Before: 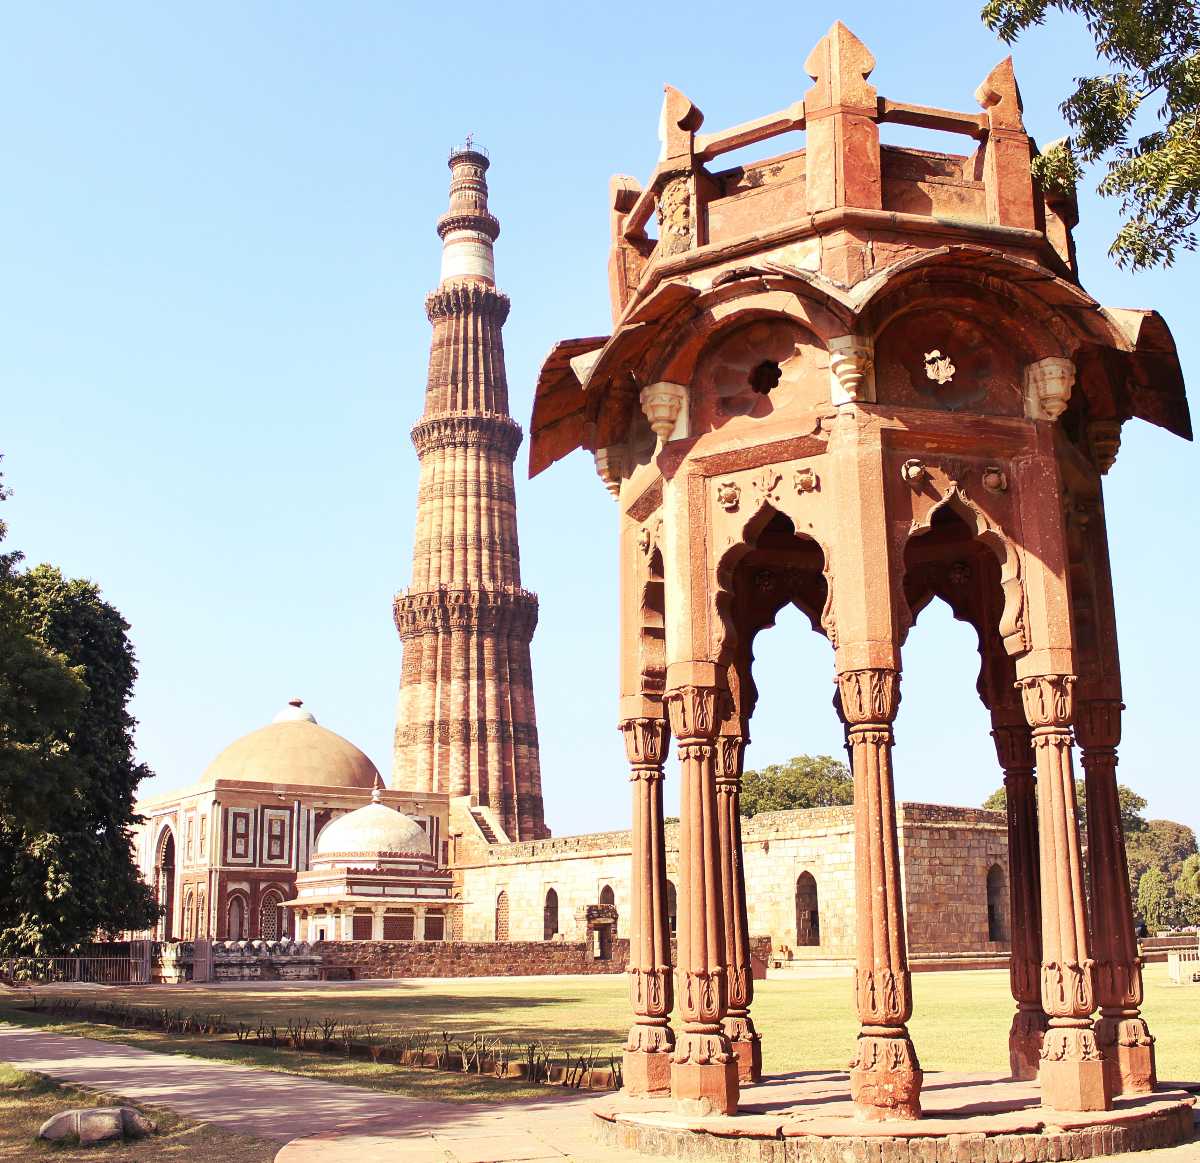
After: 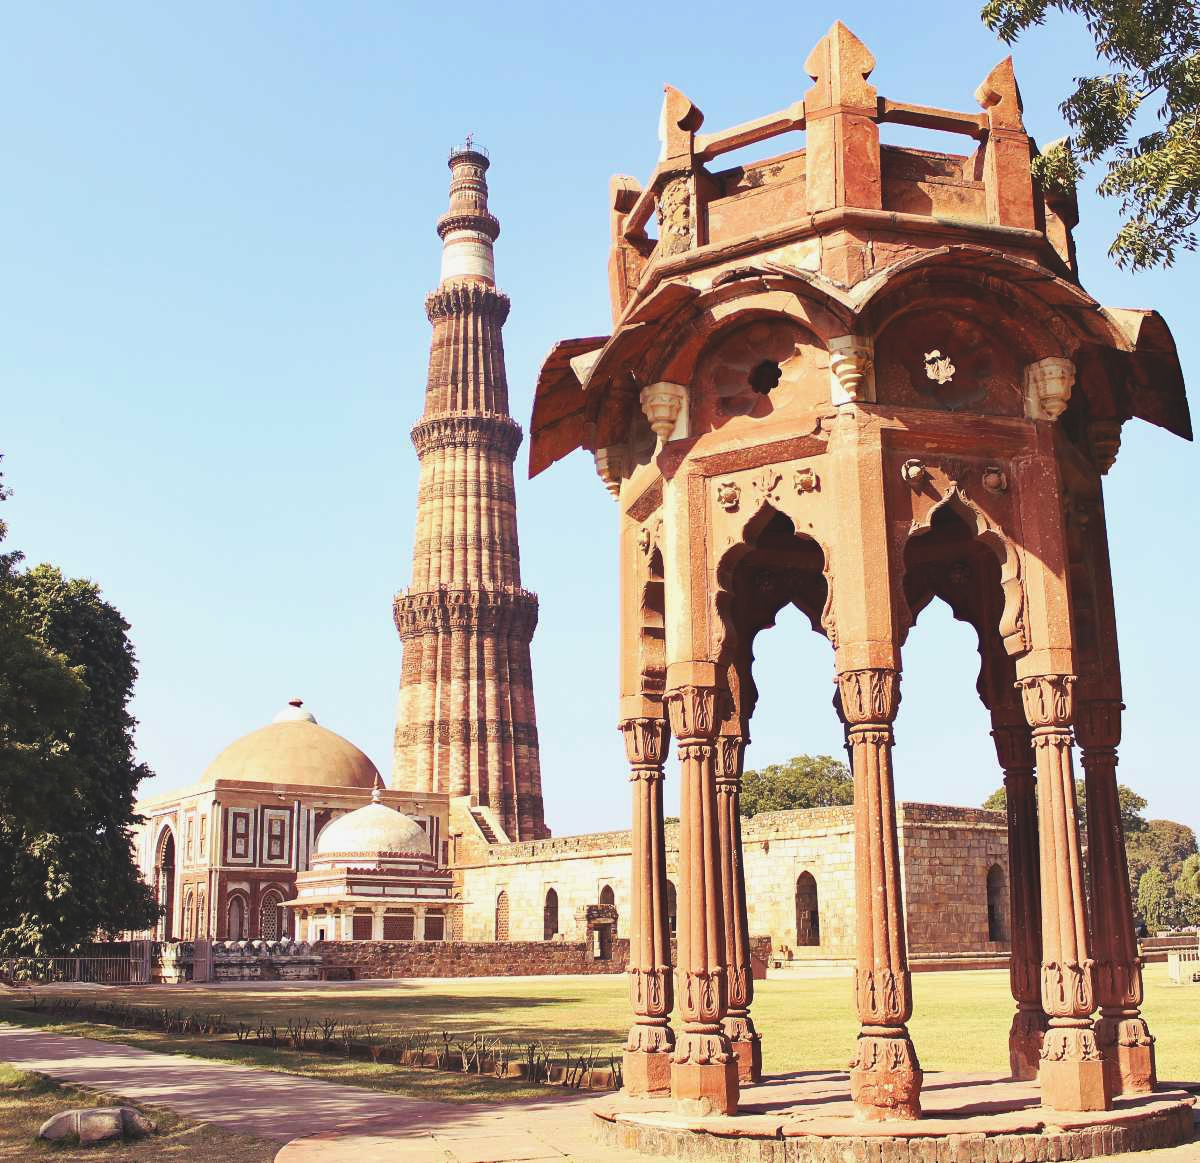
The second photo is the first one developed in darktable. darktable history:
haze removal: strength 0.29, distance 0.25, compatibility mode true, adaptive false
exposure: black level correction -0.015, exposure -0.125 EV, compensate highlight preservation false
